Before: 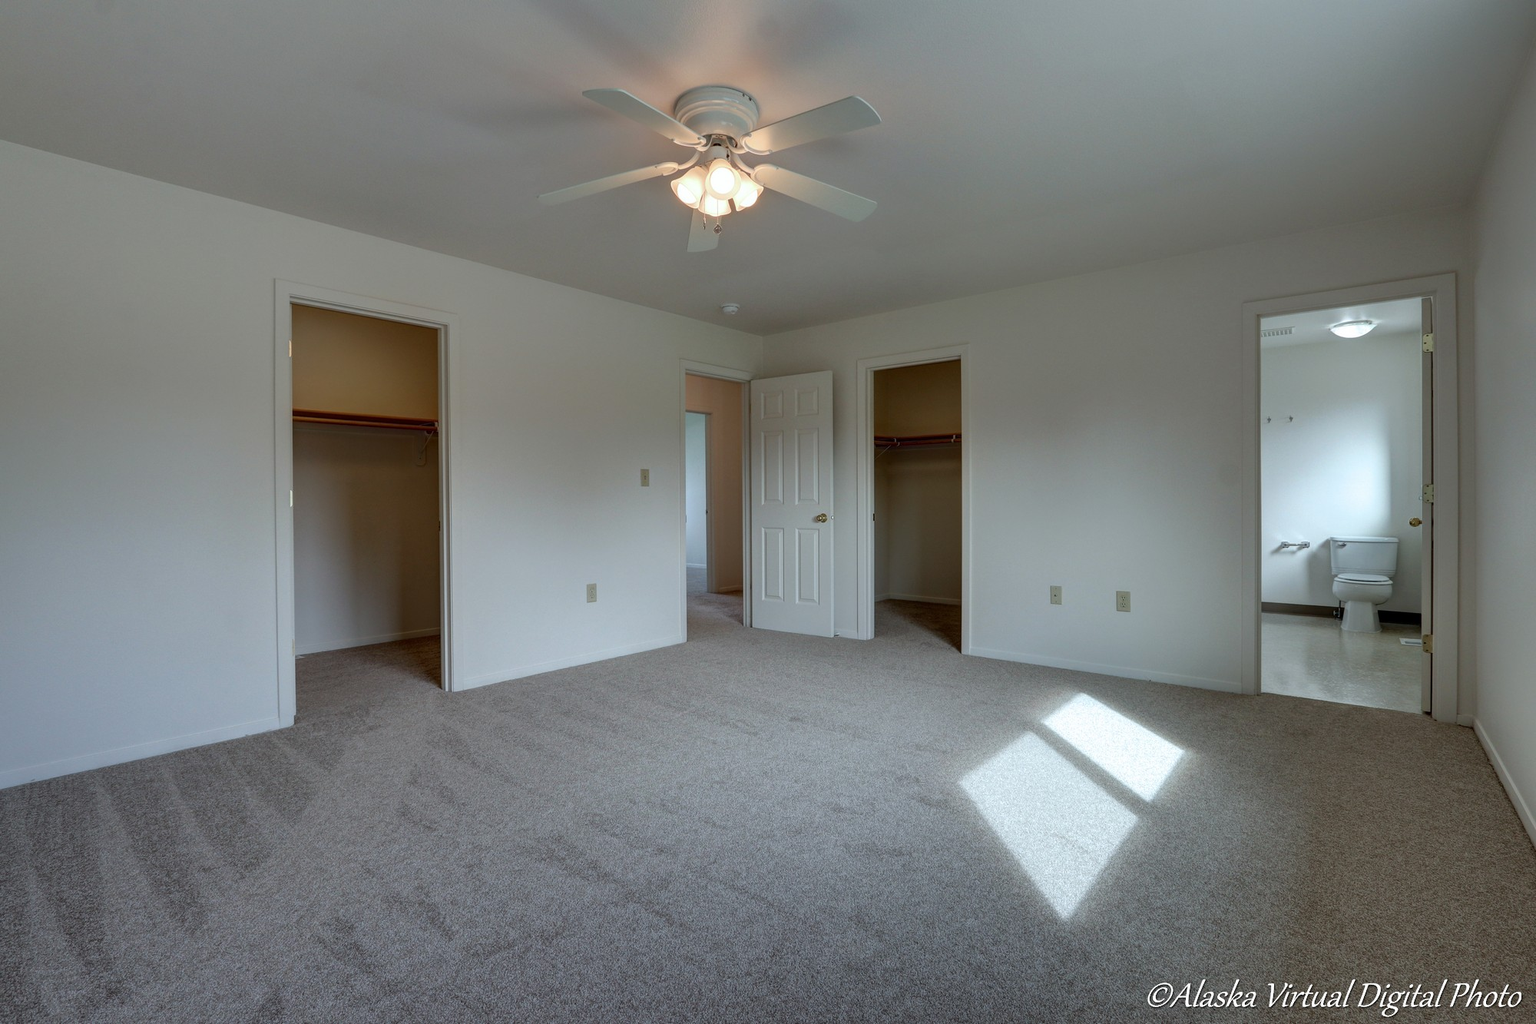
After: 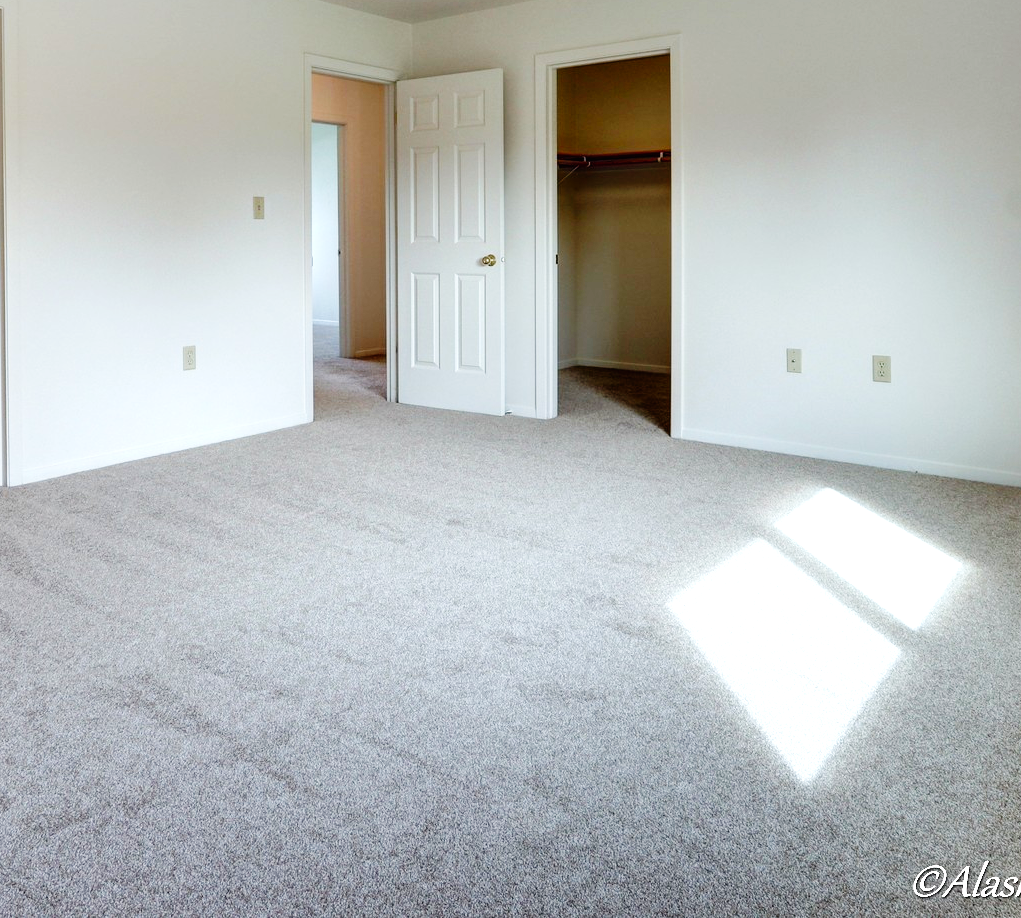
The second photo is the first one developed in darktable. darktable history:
crop and rotate: left 29.093%, top 31.124%, right 19.854%
exposure: black level correction 0, exposure 0.897 EV, compensate exposure bias true, compensate highlight preservation false
tone curve: curves: ch0 [(0, 0) (0.003, 0.006) (0.011, 0.007) (0.025, 0.009) (0.044, 0.012) (0.069, 0.021) (0.1, 0.036) (0.136, 0.056) (0.177, 0.105) (0.224, 0.165) (0.277, 0.251) (0.335, 0.344) (0.399, 0.439) (0.468, 0.532) (0.543, 0.628) (0.623, 0.718) (0.709, 0.797) (0.801, 0.874) (0.898, 0.943) (1, 1)], preserve colors none
